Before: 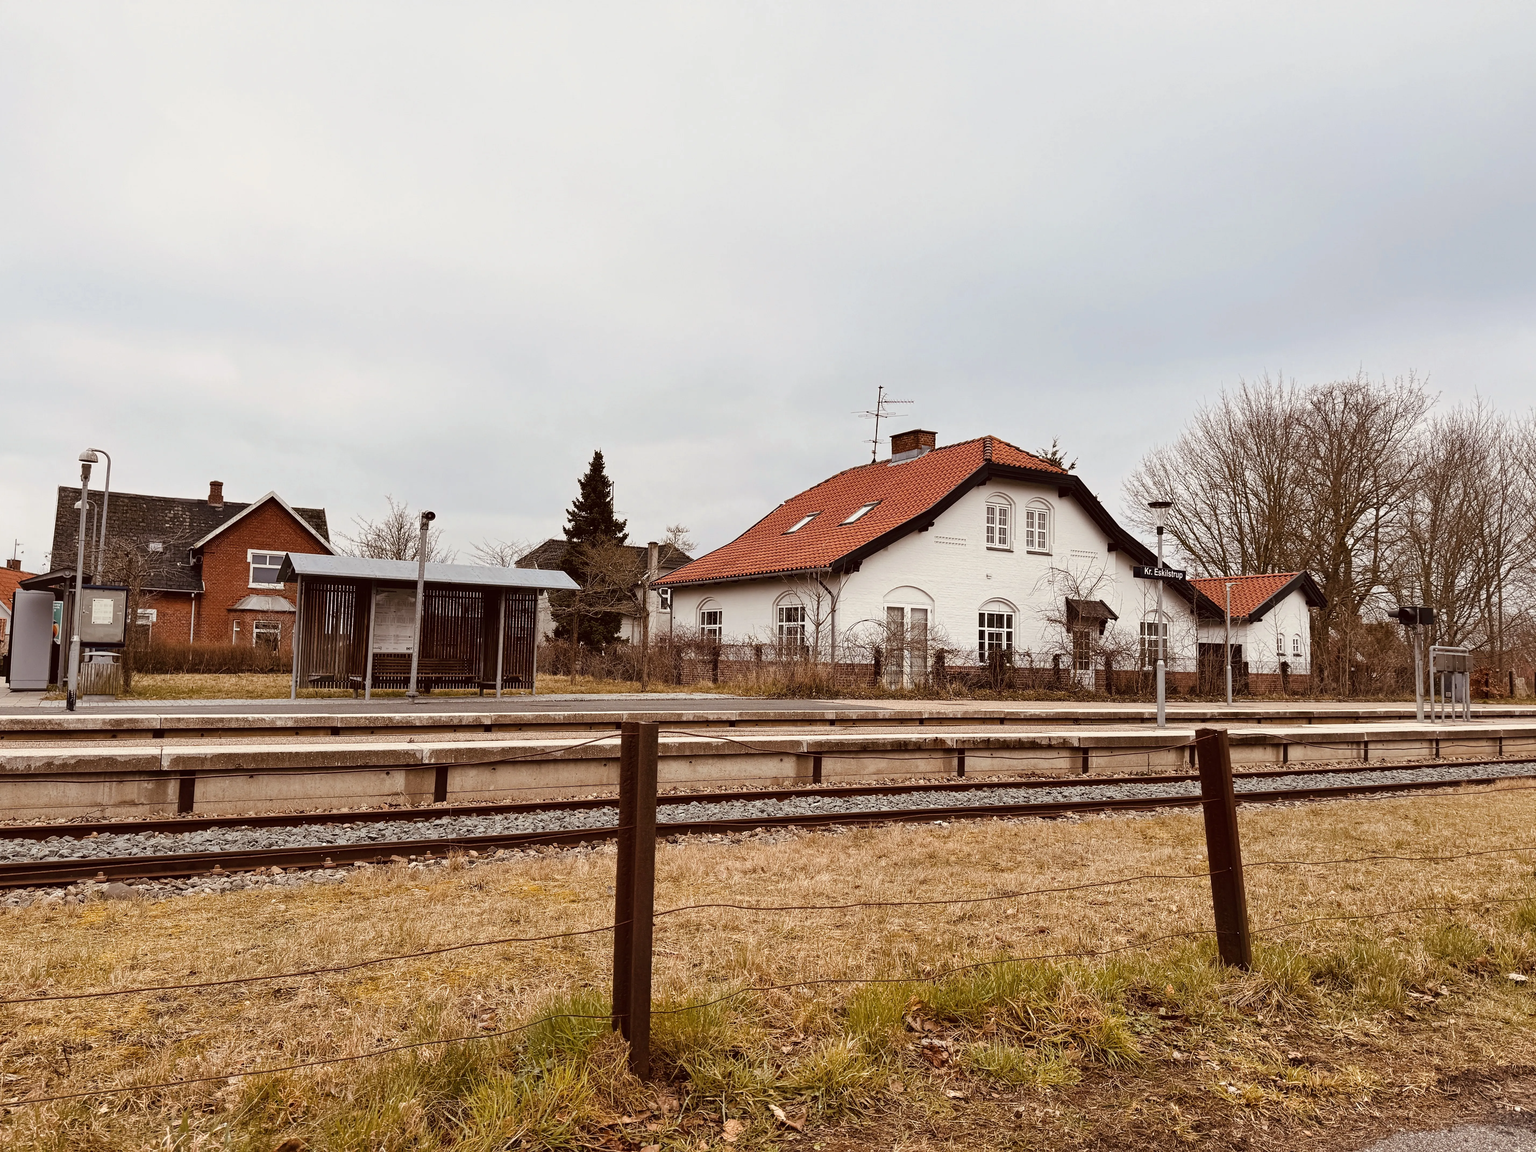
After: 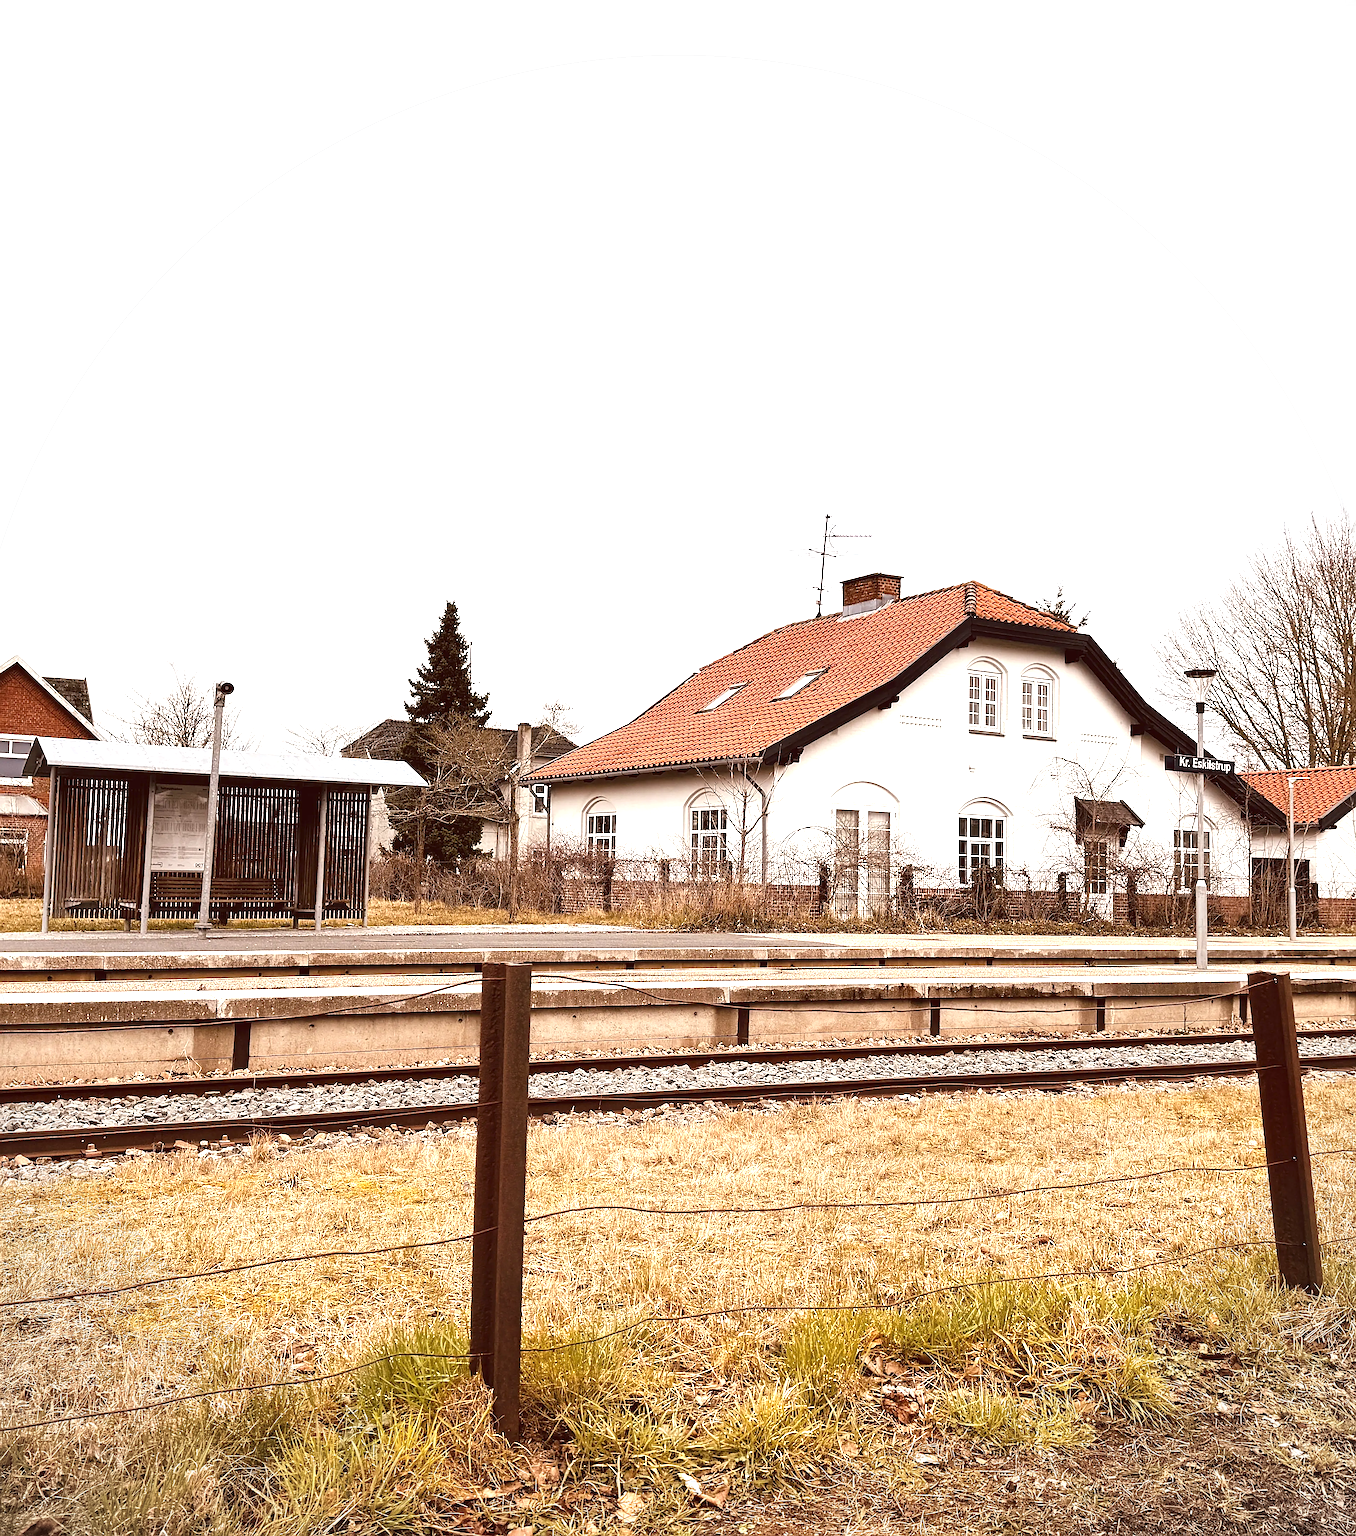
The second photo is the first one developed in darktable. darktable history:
exposure: black level correction 0, exposure 1.1 EV, compensate exposure bias true, compensate highlight preservation false
crop: left 16.946%, right 16.816%
sharpen: on, module defaults
vignetting: fall-off start 92.74%, unbound false
tone equalizer: smoothing diameter 2.09%, edges refinement/feathering 16.84, mask exposure compensation -1.57 EV, filter diffusion 5
